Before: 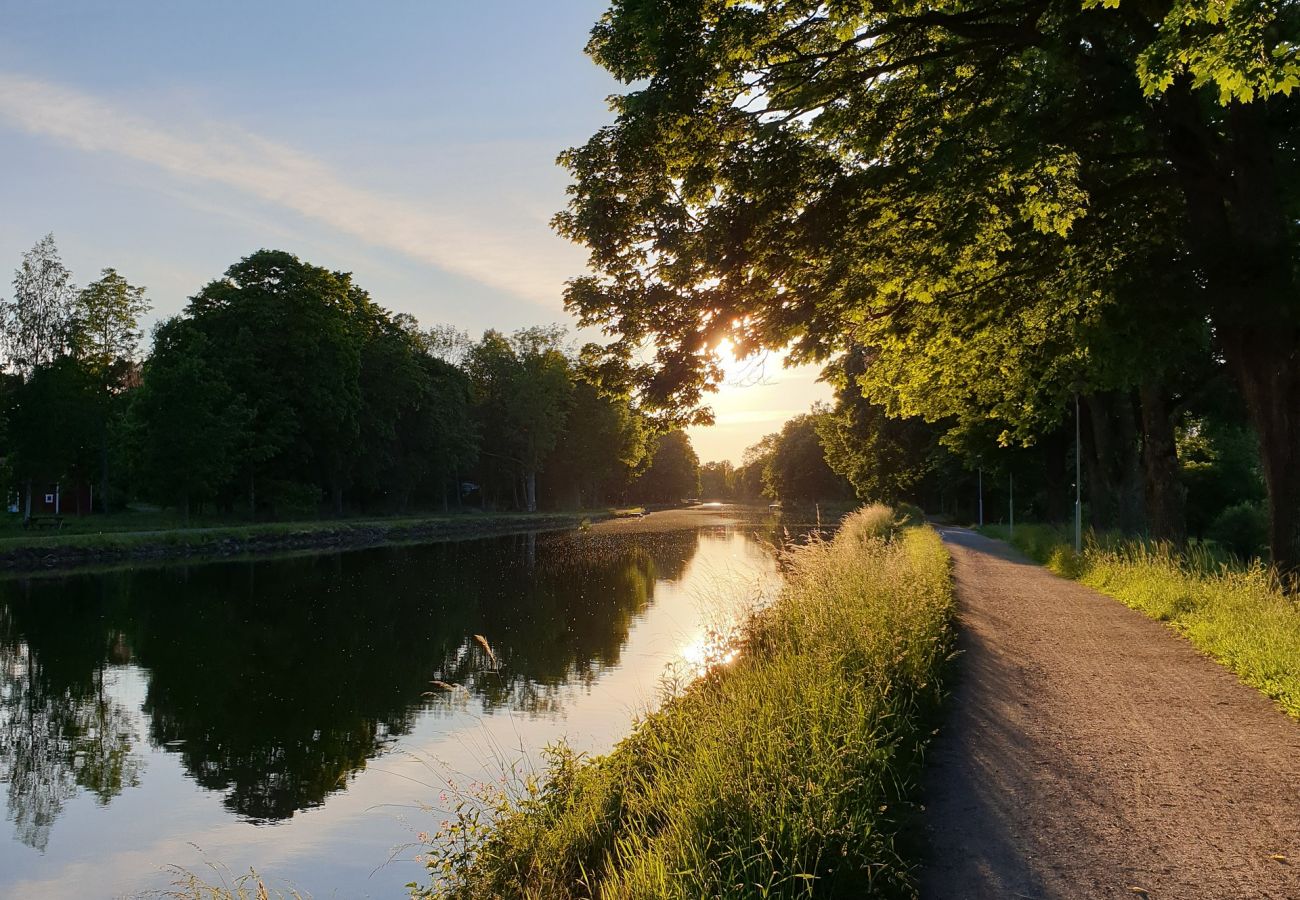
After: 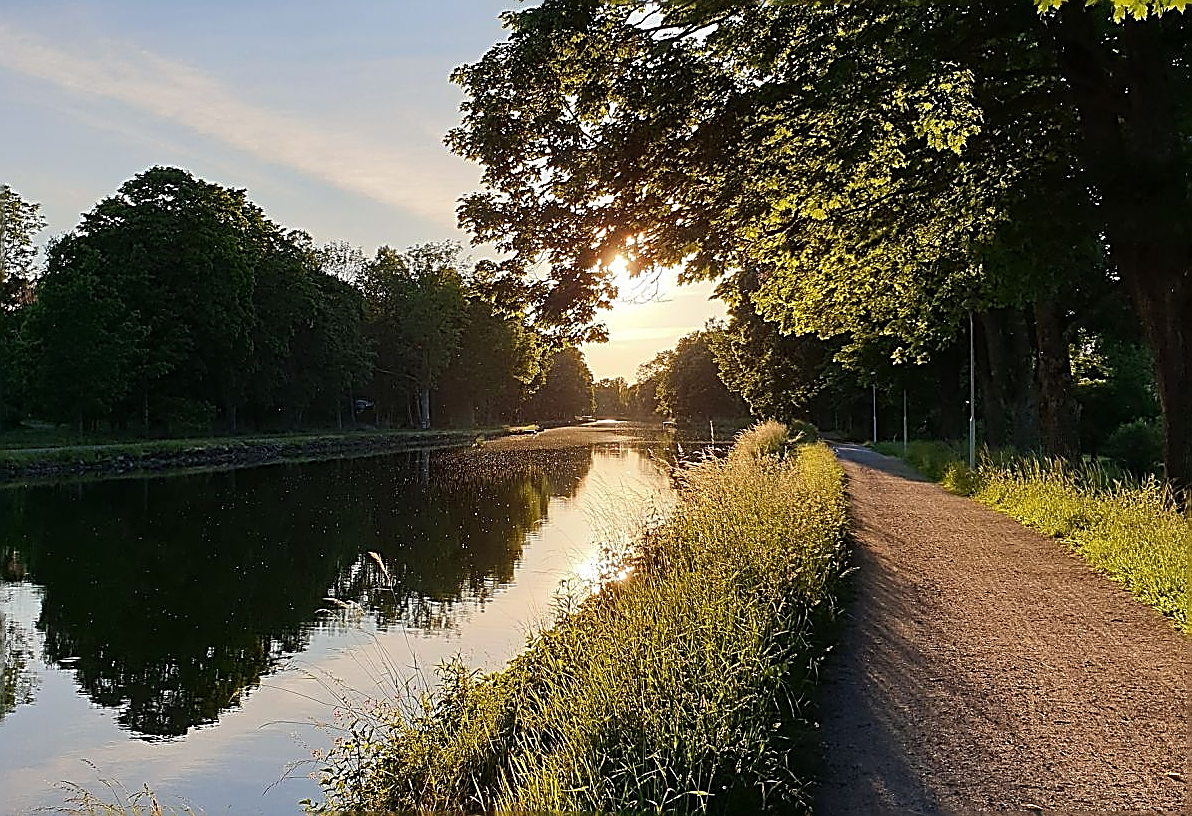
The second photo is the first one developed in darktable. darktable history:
crop and rotate: left 8.262%, top 9.226%
sharpen: amount 1.861
